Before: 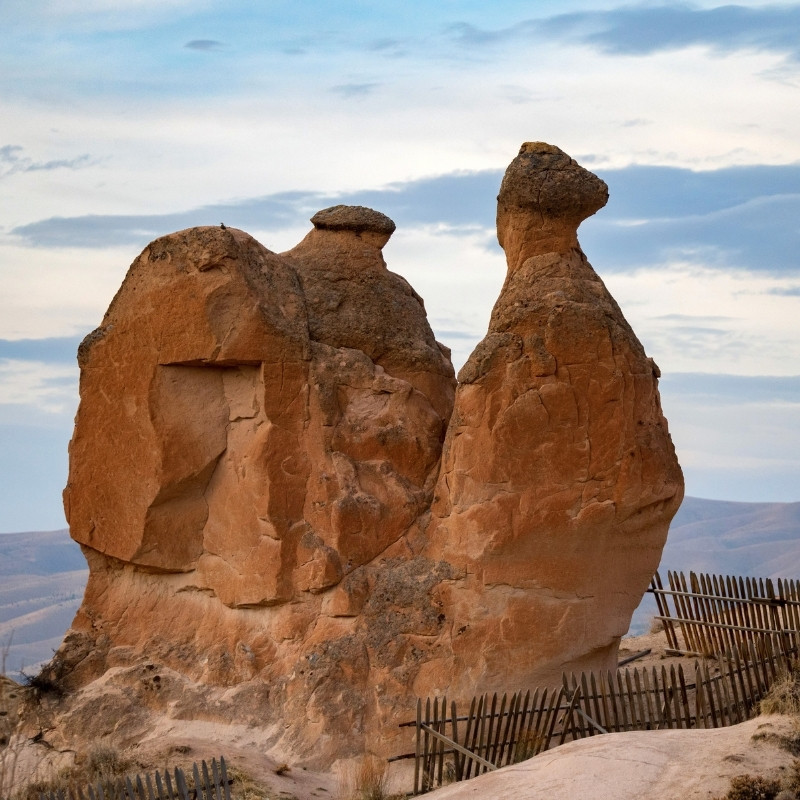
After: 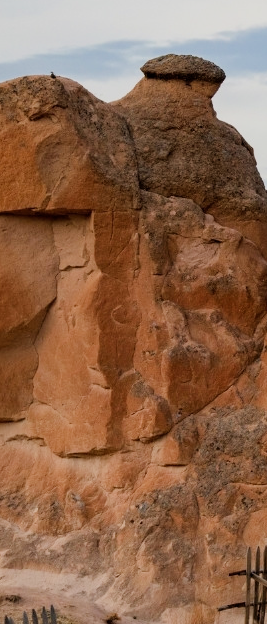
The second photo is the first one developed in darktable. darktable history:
filmic rgb: black relative exposure -7.65 EV, white relative exposure 4.56 EV, hardness 3.61
exposure: exposure 0.208 EV, compensate exposure bias true, compensate highlight preservation false
crop and rotate: left 21.295%, top 18.898%, right 45.281%, bottom 2.989%
